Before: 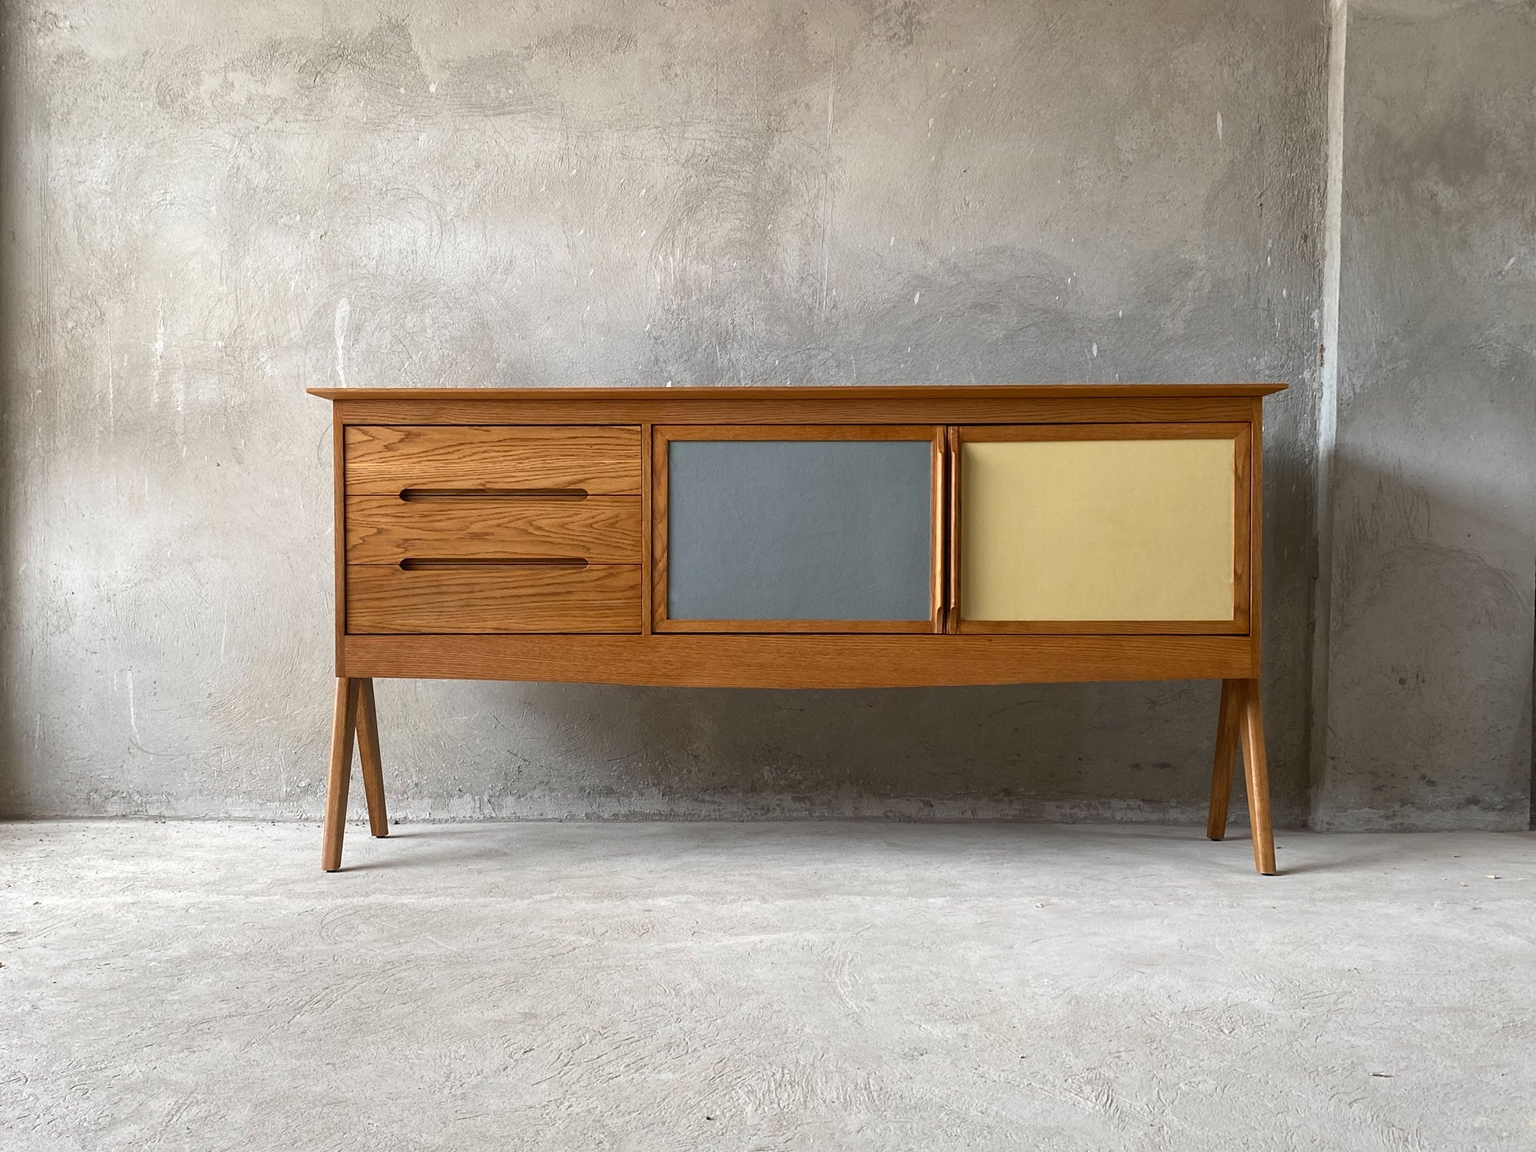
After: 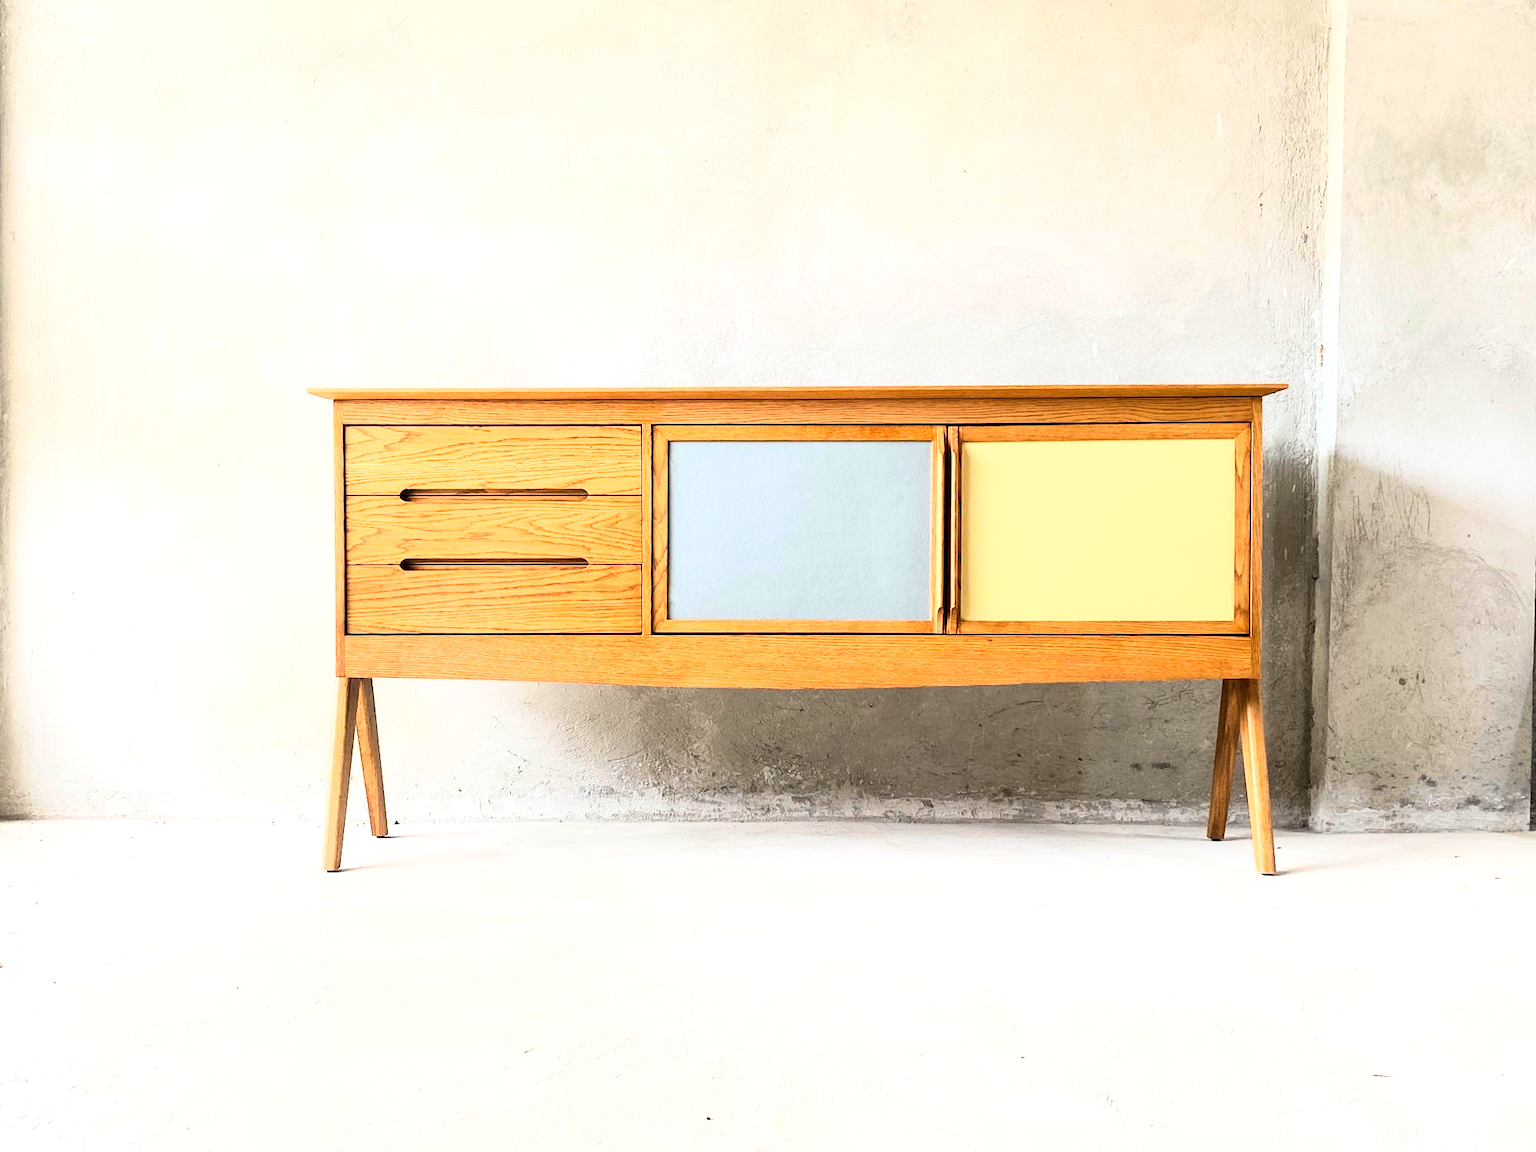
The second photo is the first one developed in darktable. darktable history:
rgb curve: curves: ch0 [(0, 0) (0.21, 0.15) (0.24, 0.21) (0.5, 0.75) (0.75, 0.96) (0.89, 0.99) (1, 1)]; ch1 [(0, 0.02) (0.21, 0.13) (0.25, 0.2) (0.5, 0.67) (0.75, 0.9) (0.89, 0.97) (1, 1)]; ch2 [(0, 0.02) (0.21, 0.13) (0.25, 0.2) (0.5, 0.67) (0.75, 0.9) (0.89, 0.97) (1, 1)], compensate middle gray true
exposure: exposure 1 EV, compensate highlight preservation false
